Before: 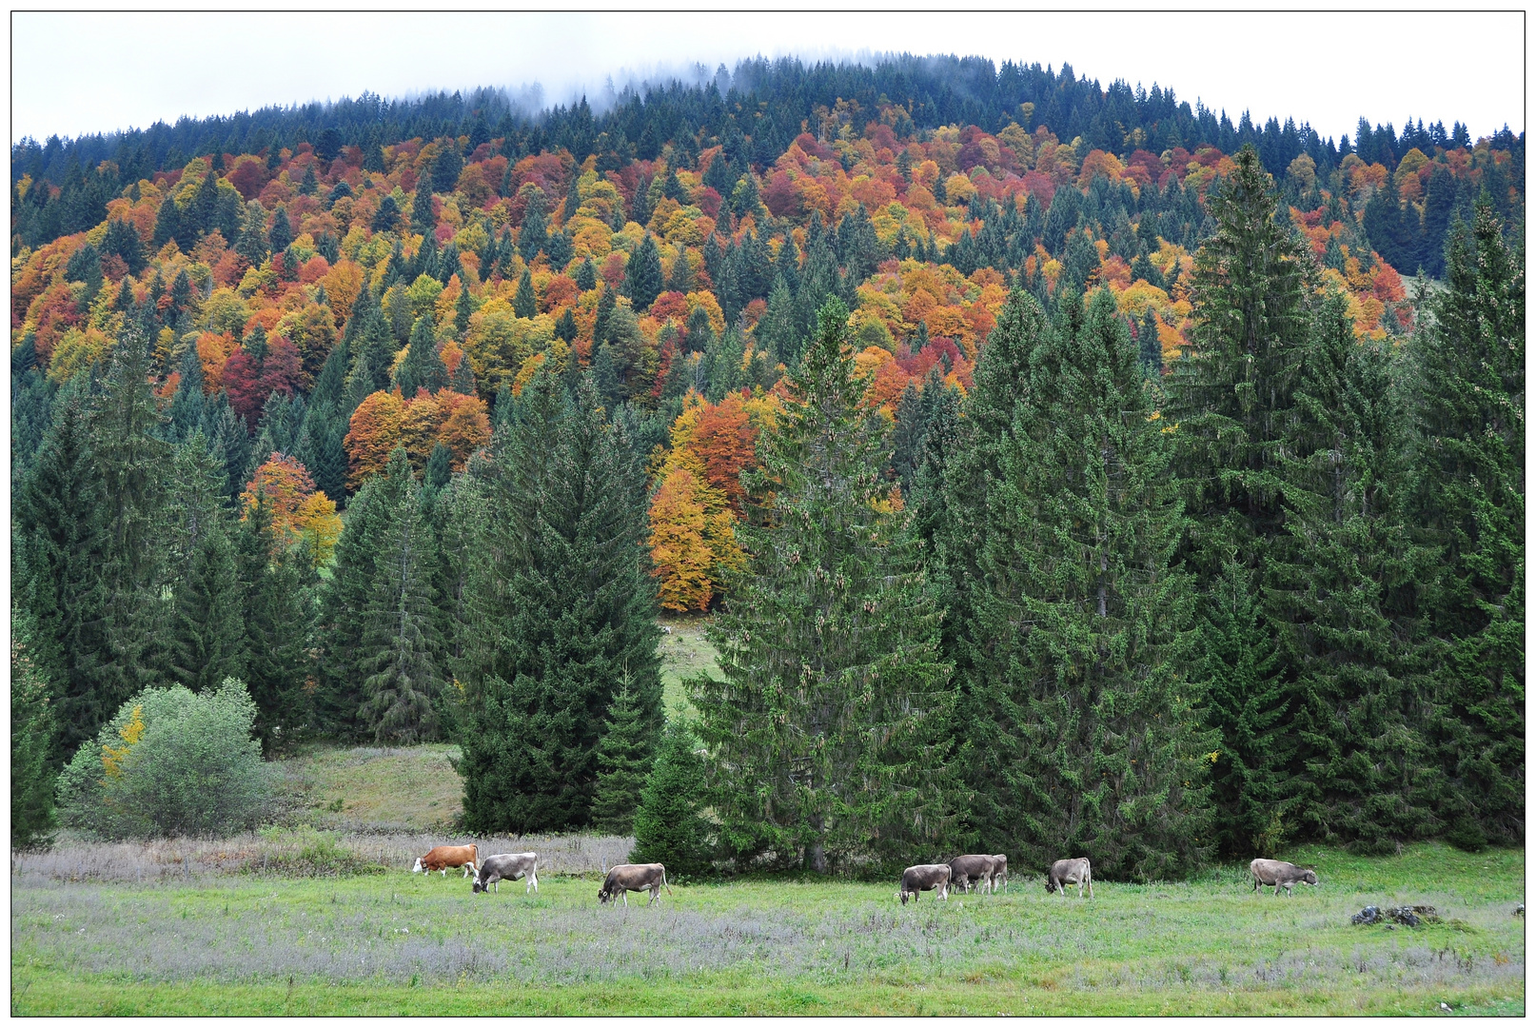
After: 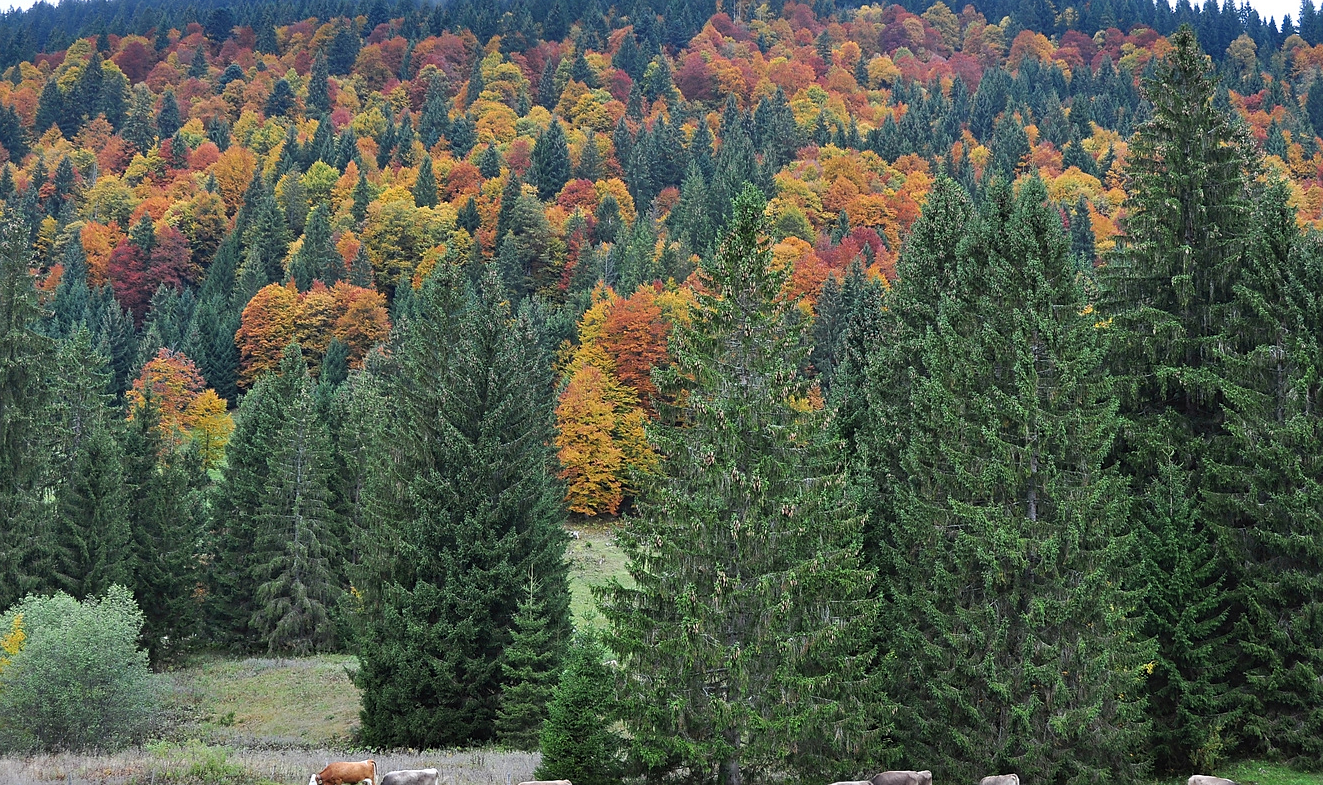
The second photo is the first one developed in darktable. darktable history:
crop: left 7.856%, top 11.836%, right 10.12%, bottom 15.387%
tone equalizer: on, module defaults
sharpen: radius 1.458, amount 0.398, threshold 1.271
